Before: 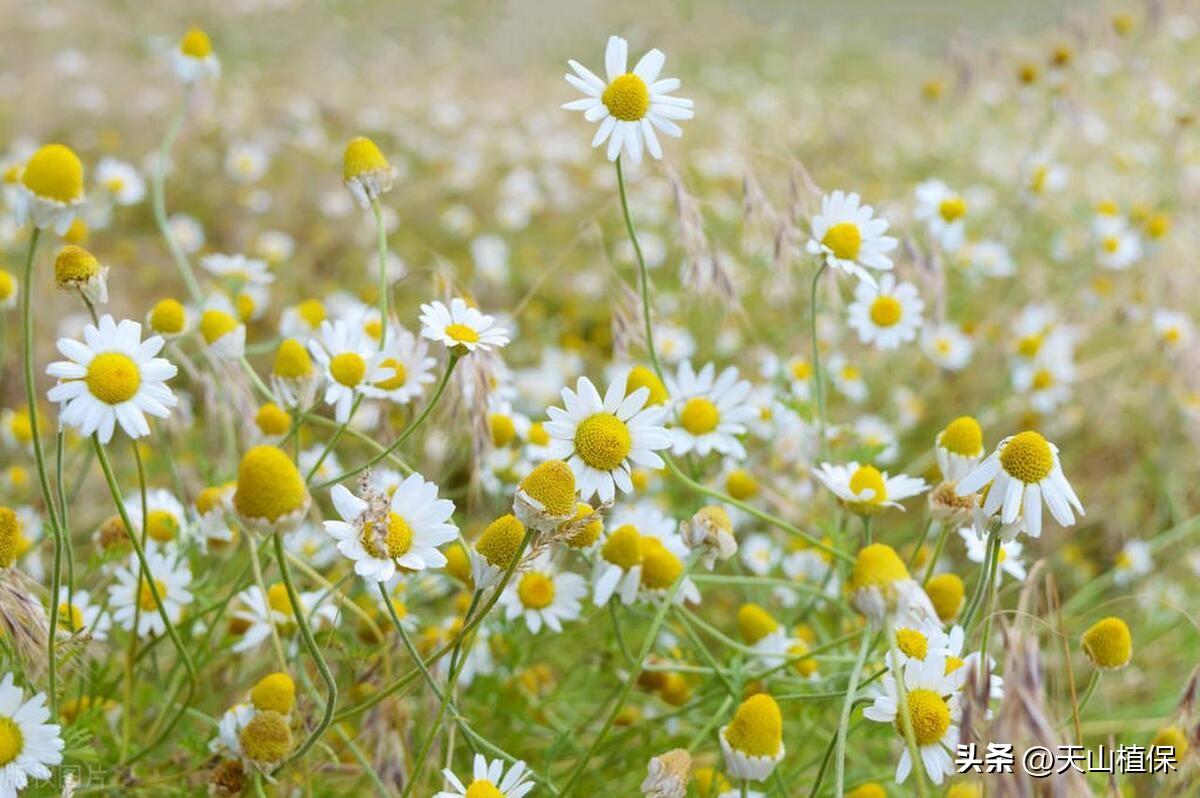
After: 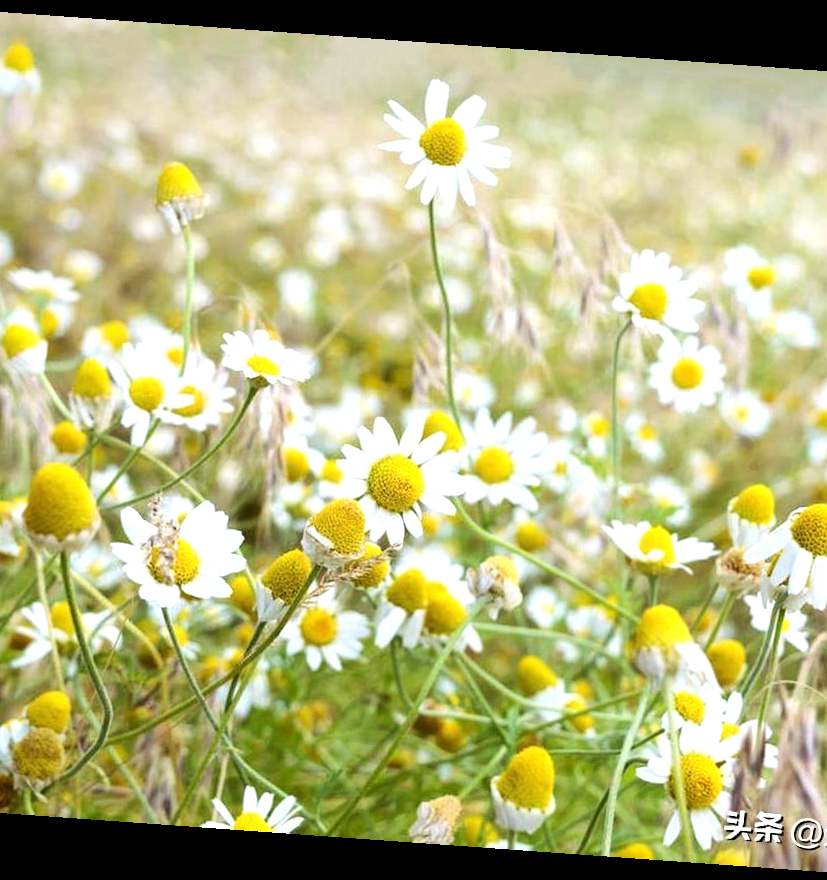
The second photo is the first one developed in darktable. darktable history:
crop and rotate: left 18.442%, right 15.508%
rotate and perspective: rotation 4.1°, automatic cropping off
tone equalizer: -8 EV -0.75 EV, -7 EV -0.7 EV, -6 EV -0.6 EV, -5 EV -0.4 EV, -3 EV 0.4 EV, -2 EV 0.6 EV, -1 EV 0.7 EV, +0 EV 0.75 EV, edges refinement/feathering 500, mask exposure compensation -1.57 EV, preserve details no
